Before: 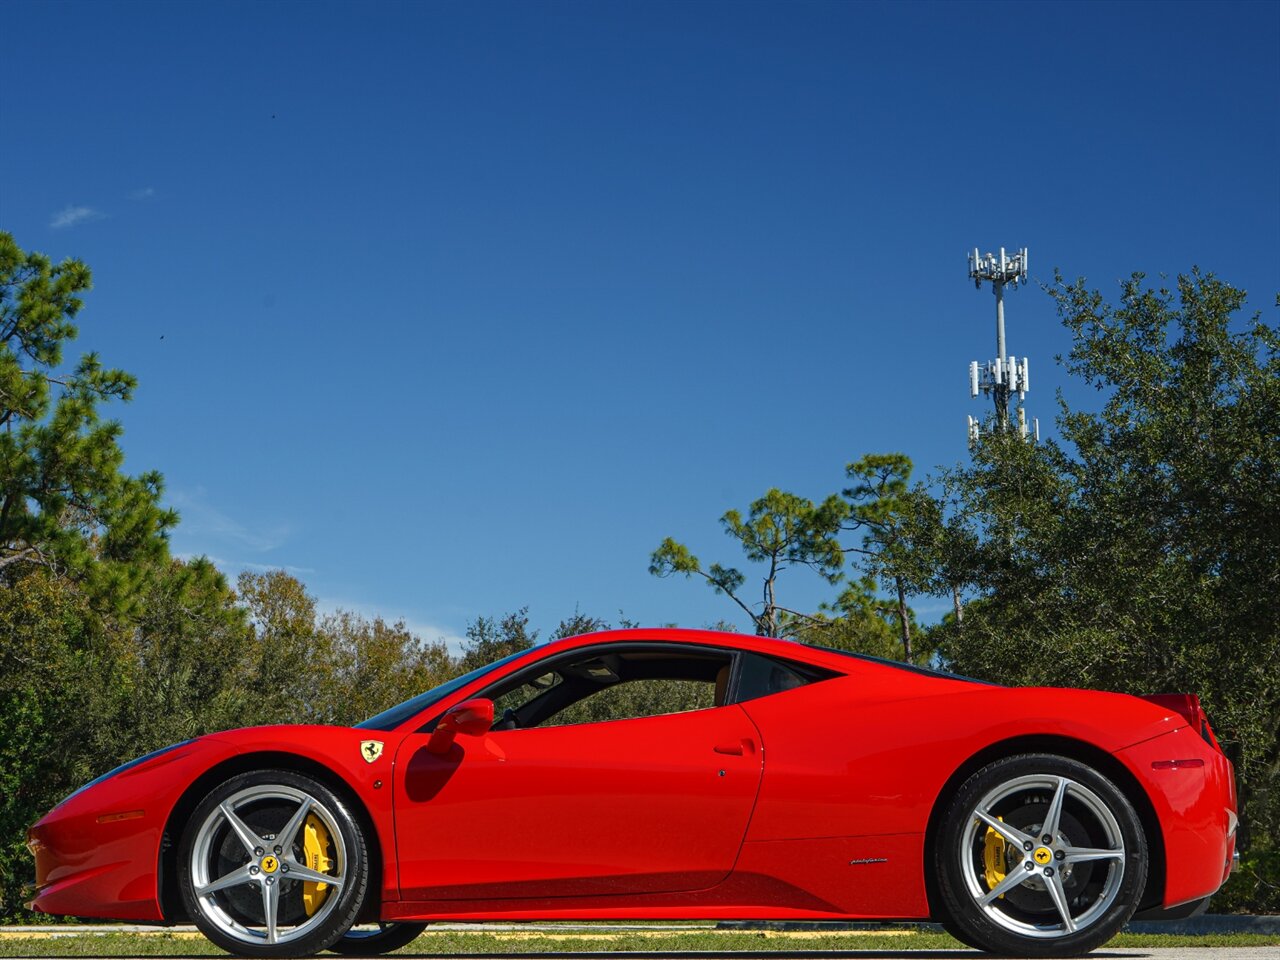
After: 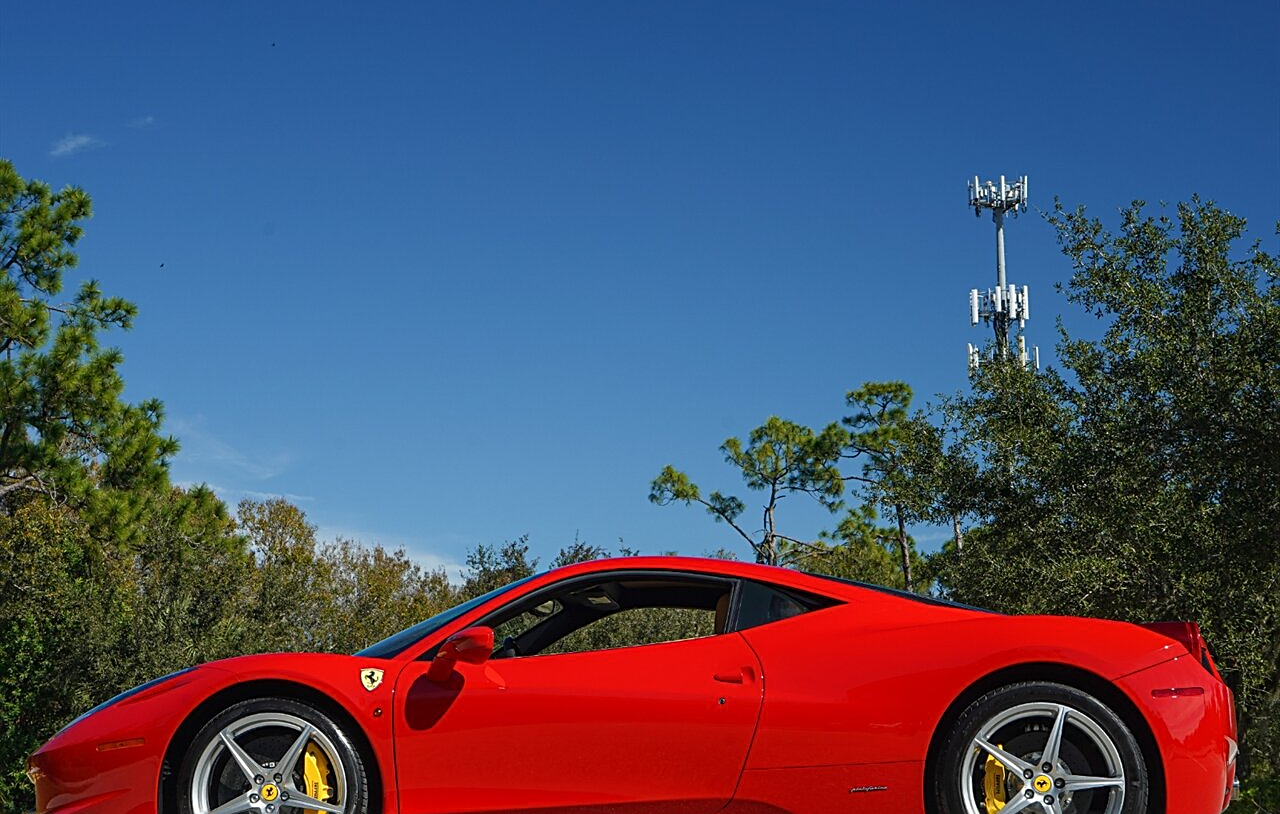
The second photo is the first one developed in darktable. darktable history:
sharpen: on, module defaults
crop: top 7.562%, bottom 7.641%
